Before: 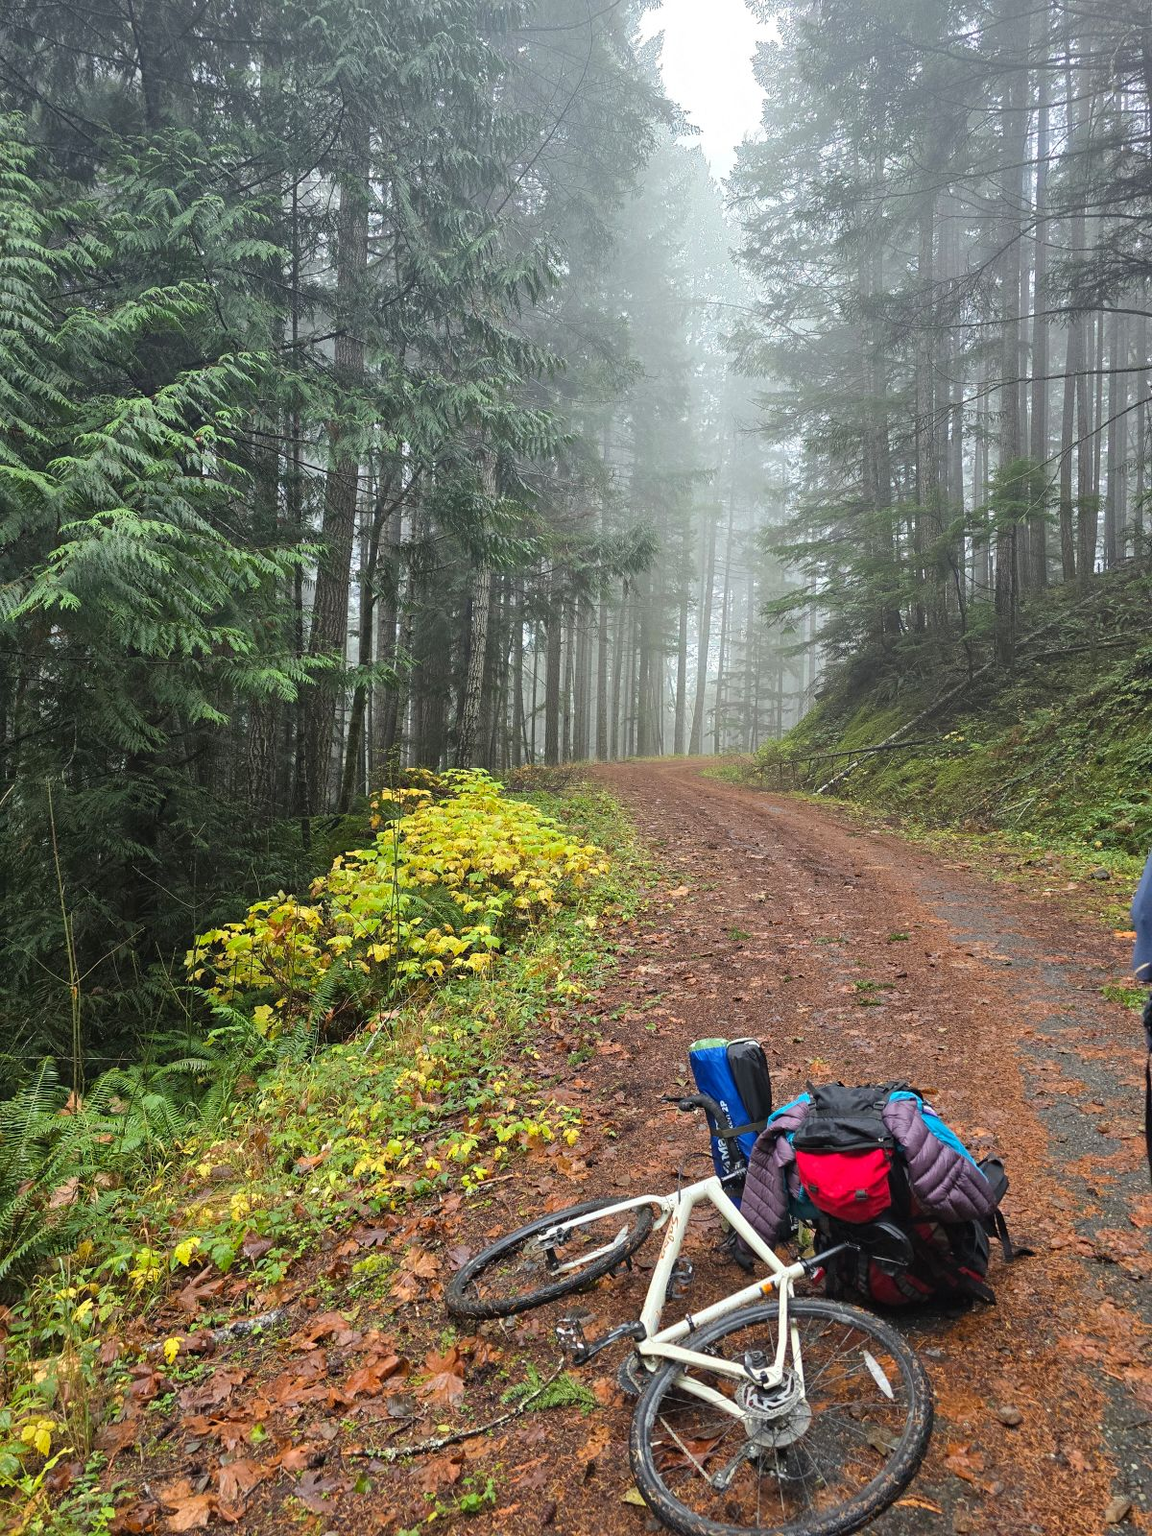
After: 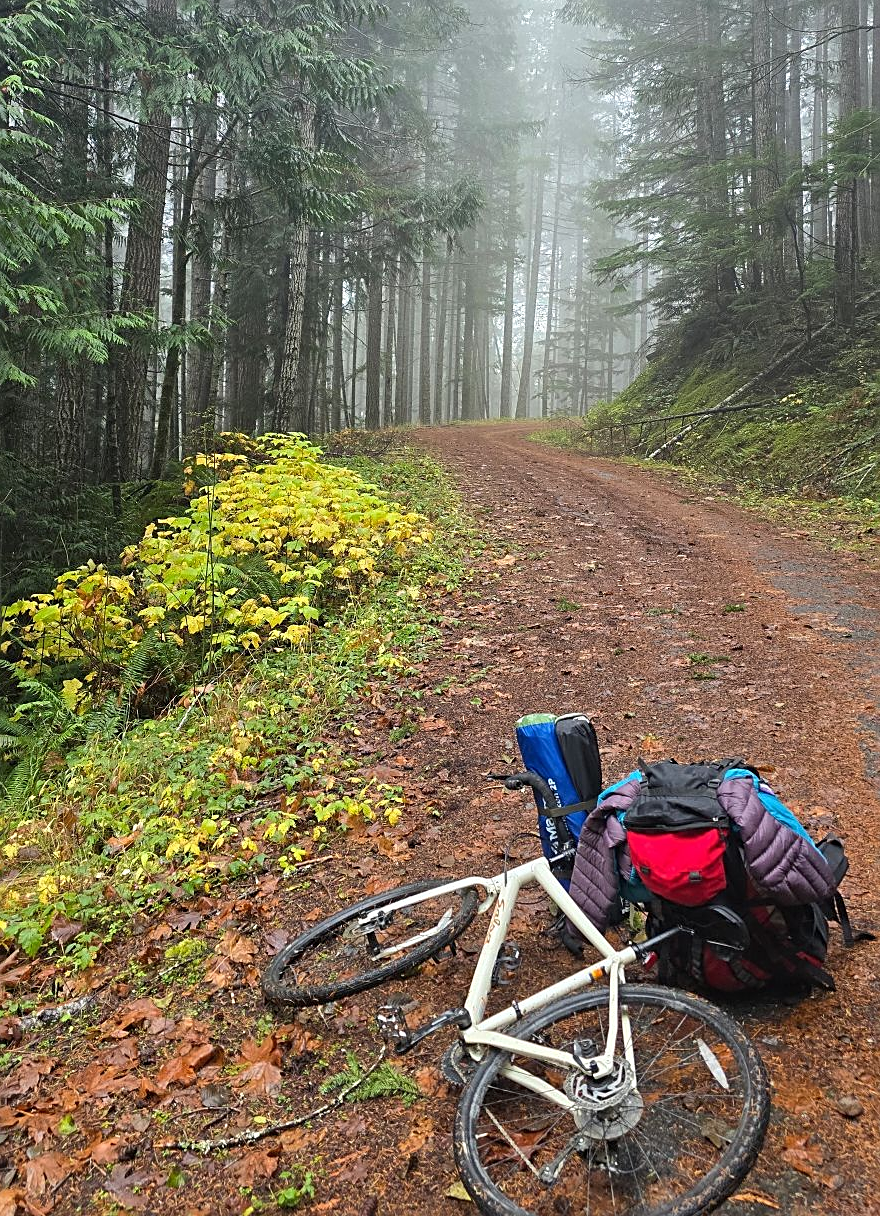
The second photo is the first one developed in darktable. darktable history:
sharpen: on, module defaults
crop: left 16.87%, top 23.035%, right 9.116%
